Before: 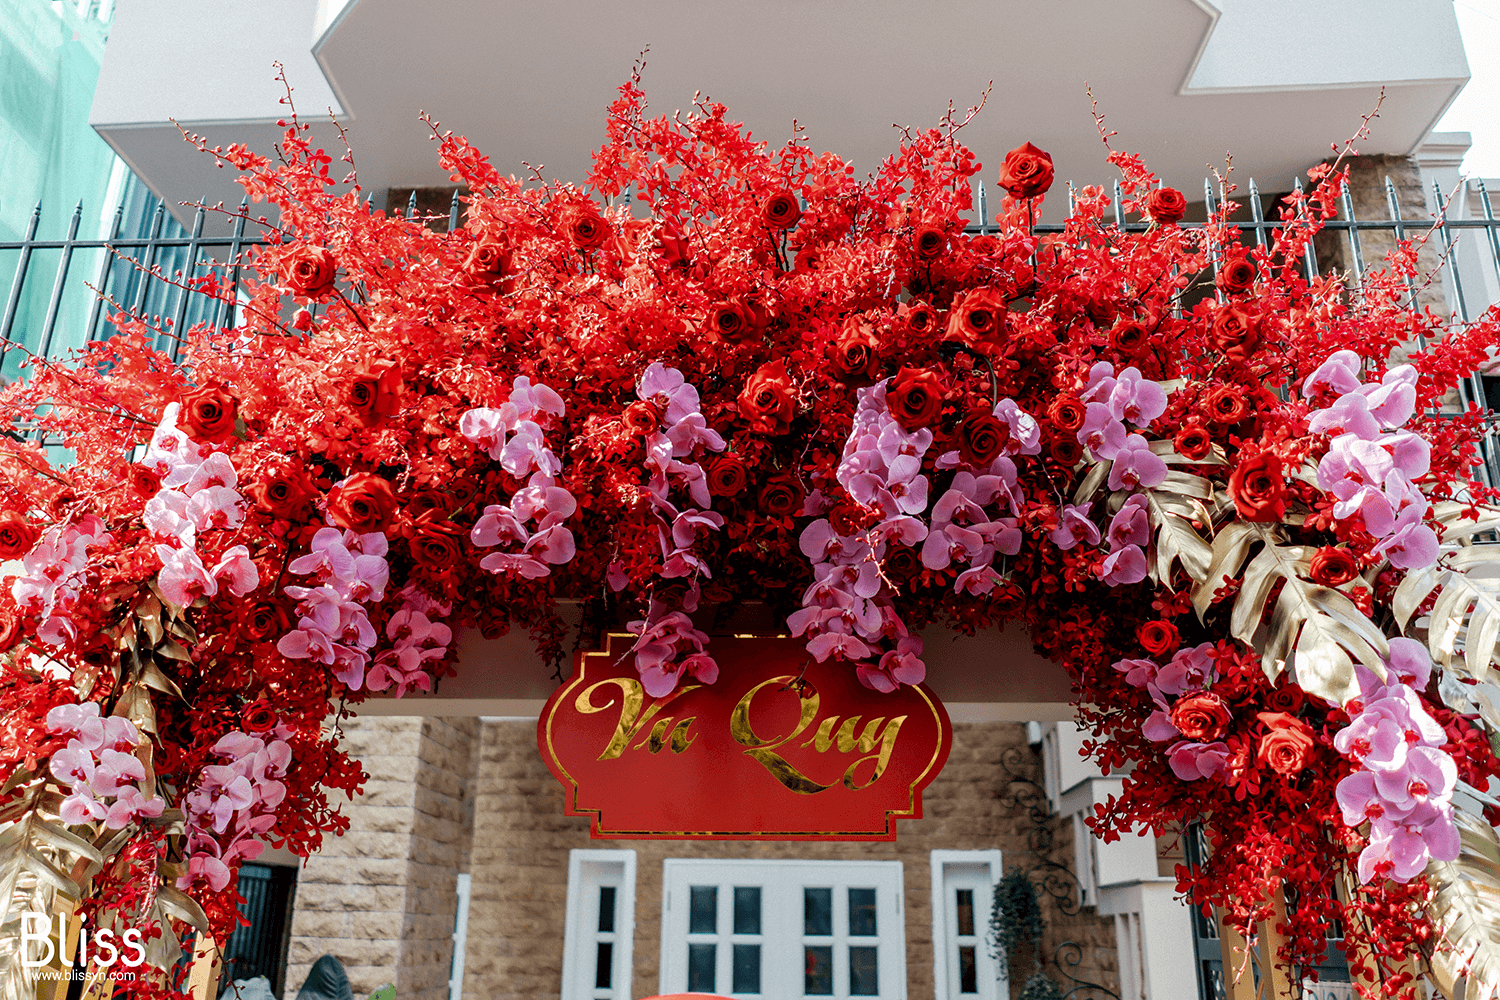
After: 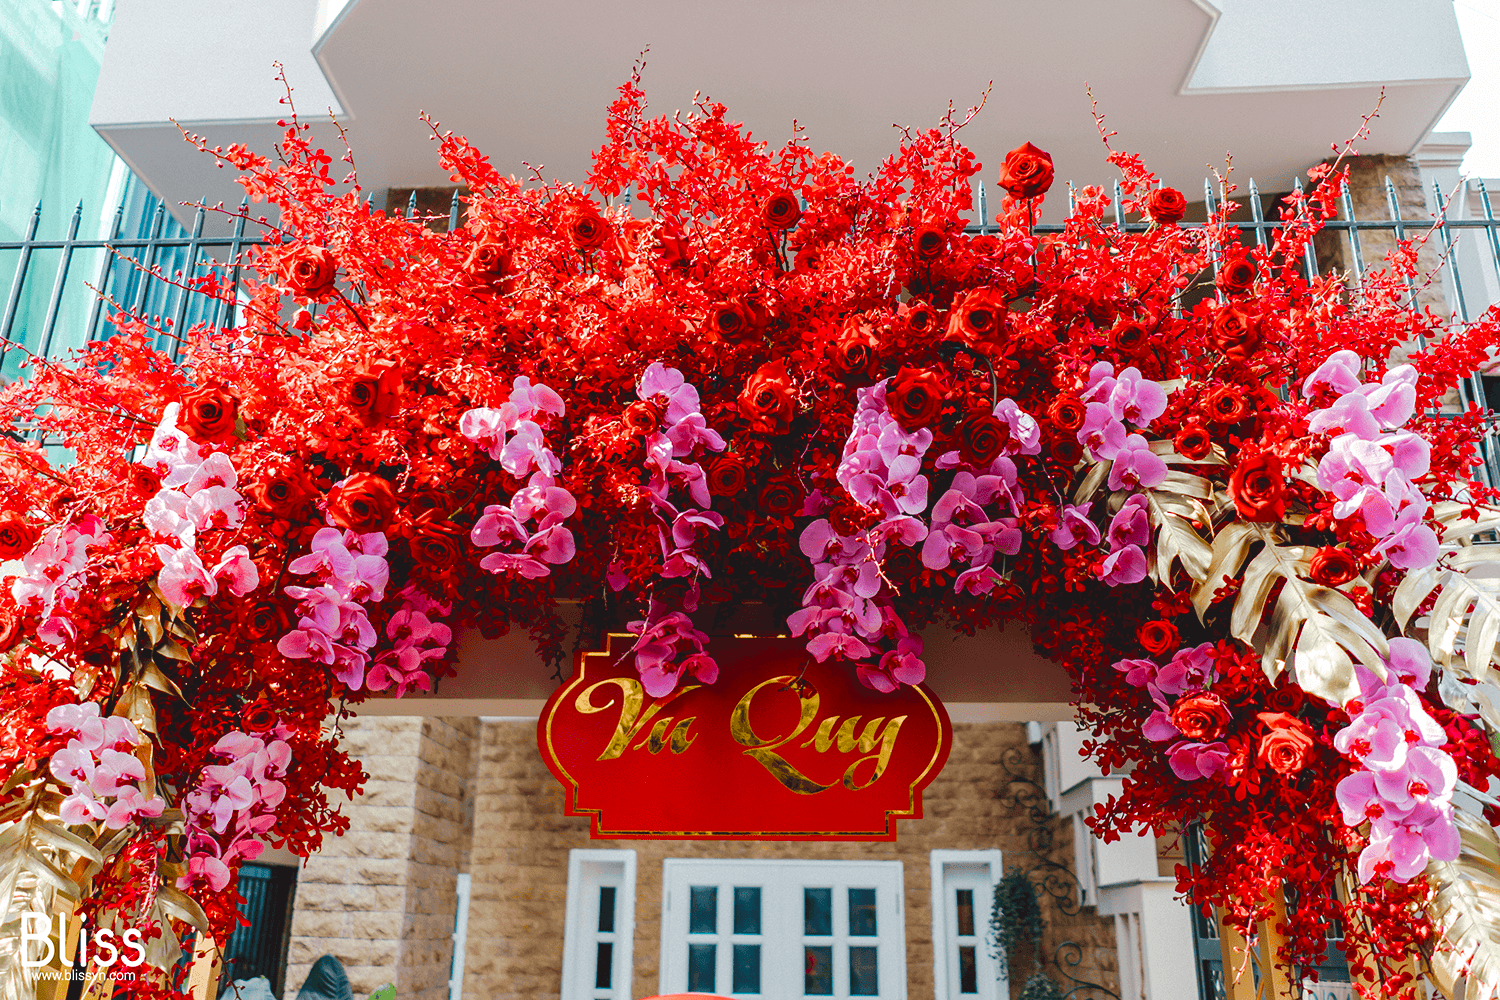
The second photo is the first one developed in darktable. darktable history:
color balance rgb: global offset › luminance 0.734%, perceptual saturation grading › global saturation 0.843%, perceptual saturation grading › highlights -18.042%, perceptual saturation grading › mid-tones 32.541%, perceptual saturation grading › shadows 50.487%, perceptual brilliance grading › mid-tones 10.787%, perceptual brilliance grading › shadows 15.262%, global vibrance 20%
